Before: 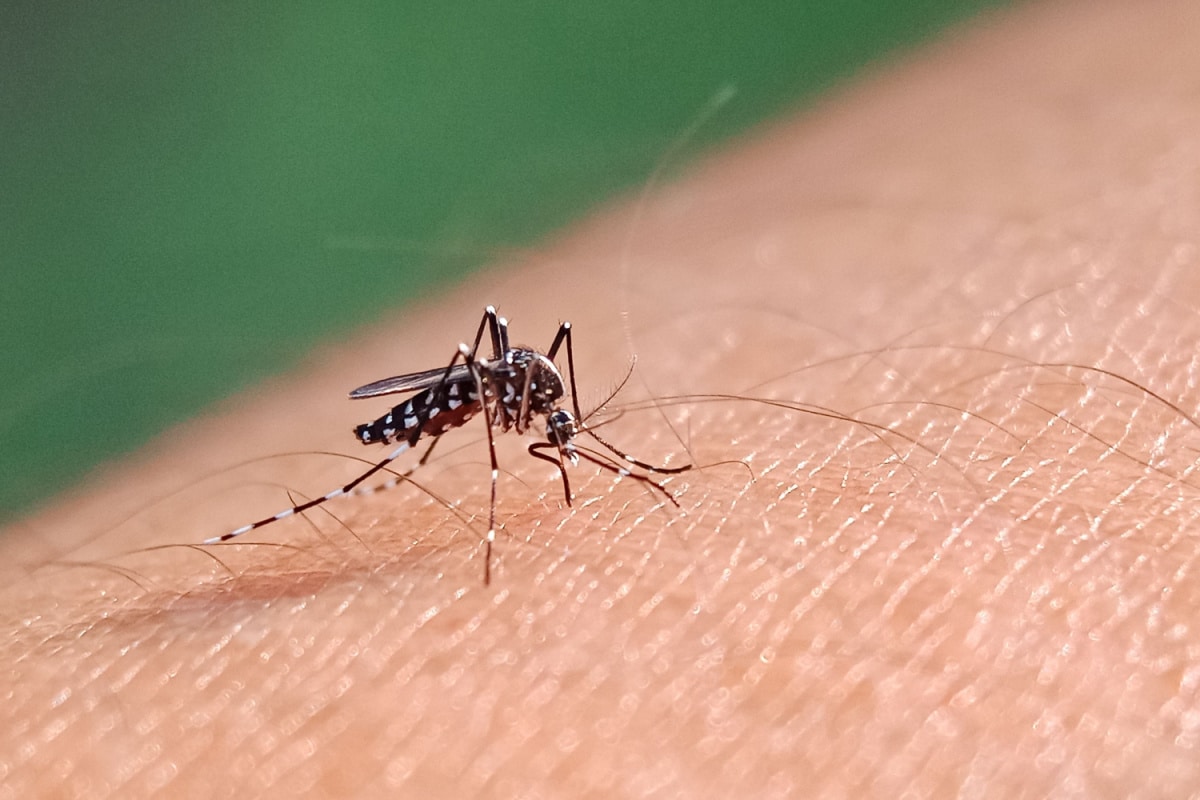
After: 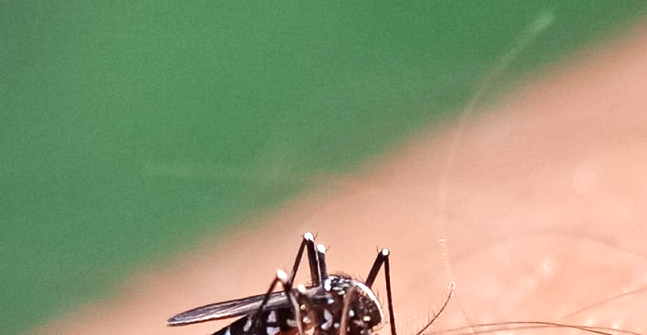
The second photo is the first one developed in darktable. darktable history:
crop: left 15.174%, top 9.194%, right 30.827%, bottom 48.878%
exposure: black level correction 0, exposure 0.5 EV, compensate highlight preservation false
